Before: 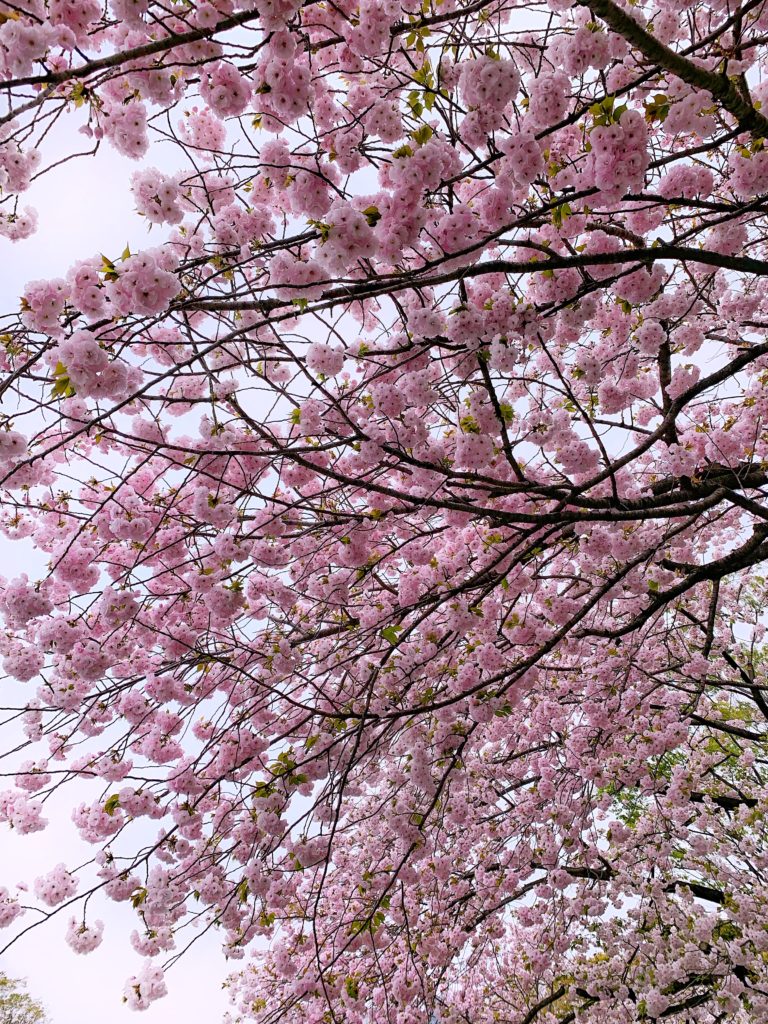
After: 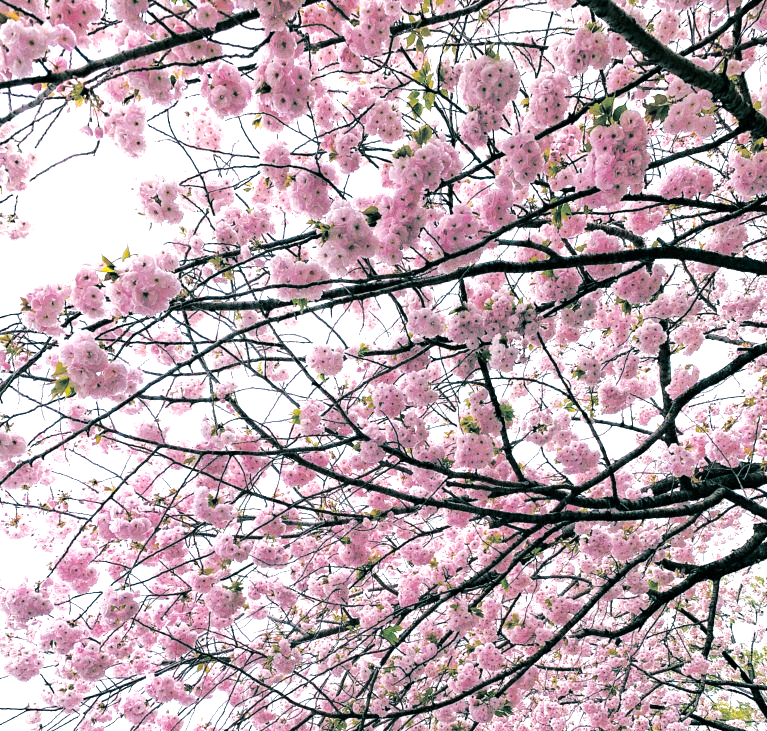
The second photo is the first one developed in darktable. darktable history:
shadows and highlights: shadows -20, white point adjustment -2, highlights -35
exposure: black level correction 0.001, exposure 1.129 EV, compensate exposure bias true, compensate highlight preservation false
split-toning: shadows › hue 186.43°, highlights › hue 49.29°, compress 30.29%
grain: on, module defaults
tone curve: curves: ch0 [(0, 0) (0.003, 0.005) (0.011, 0.011) (0.025, 0.022) (0.044, 0.035) (0.069, 0.051) (0.1, 0.073) (0.136, 0.106) (0.177, 0.147) (0.224, 0.195) (0.277, 0.253) (0.335, 0.315) (0.399, 0.388) (0.468, 0.488) (0.543, 0.586) (0.623, 0.685) (0.709, 0.764) (0.801, 0.838) (0.898, 0.908) (1, 1)], preserve colors none
crop: bottom 28.576%
